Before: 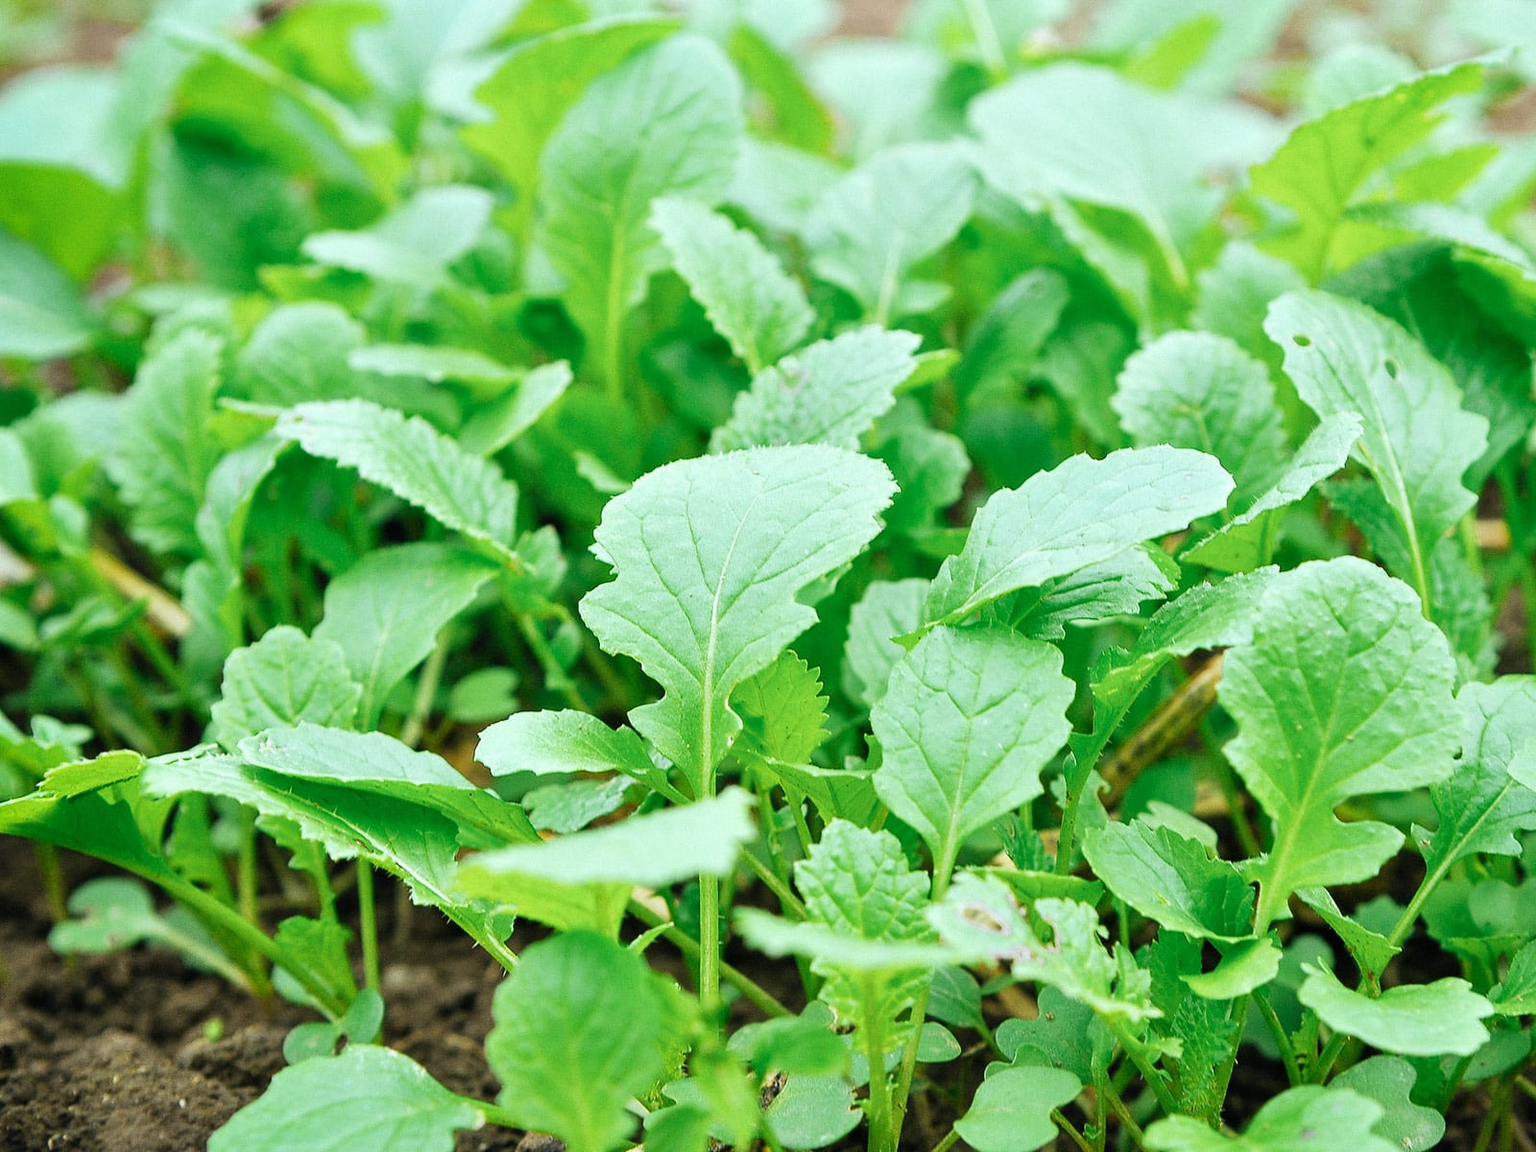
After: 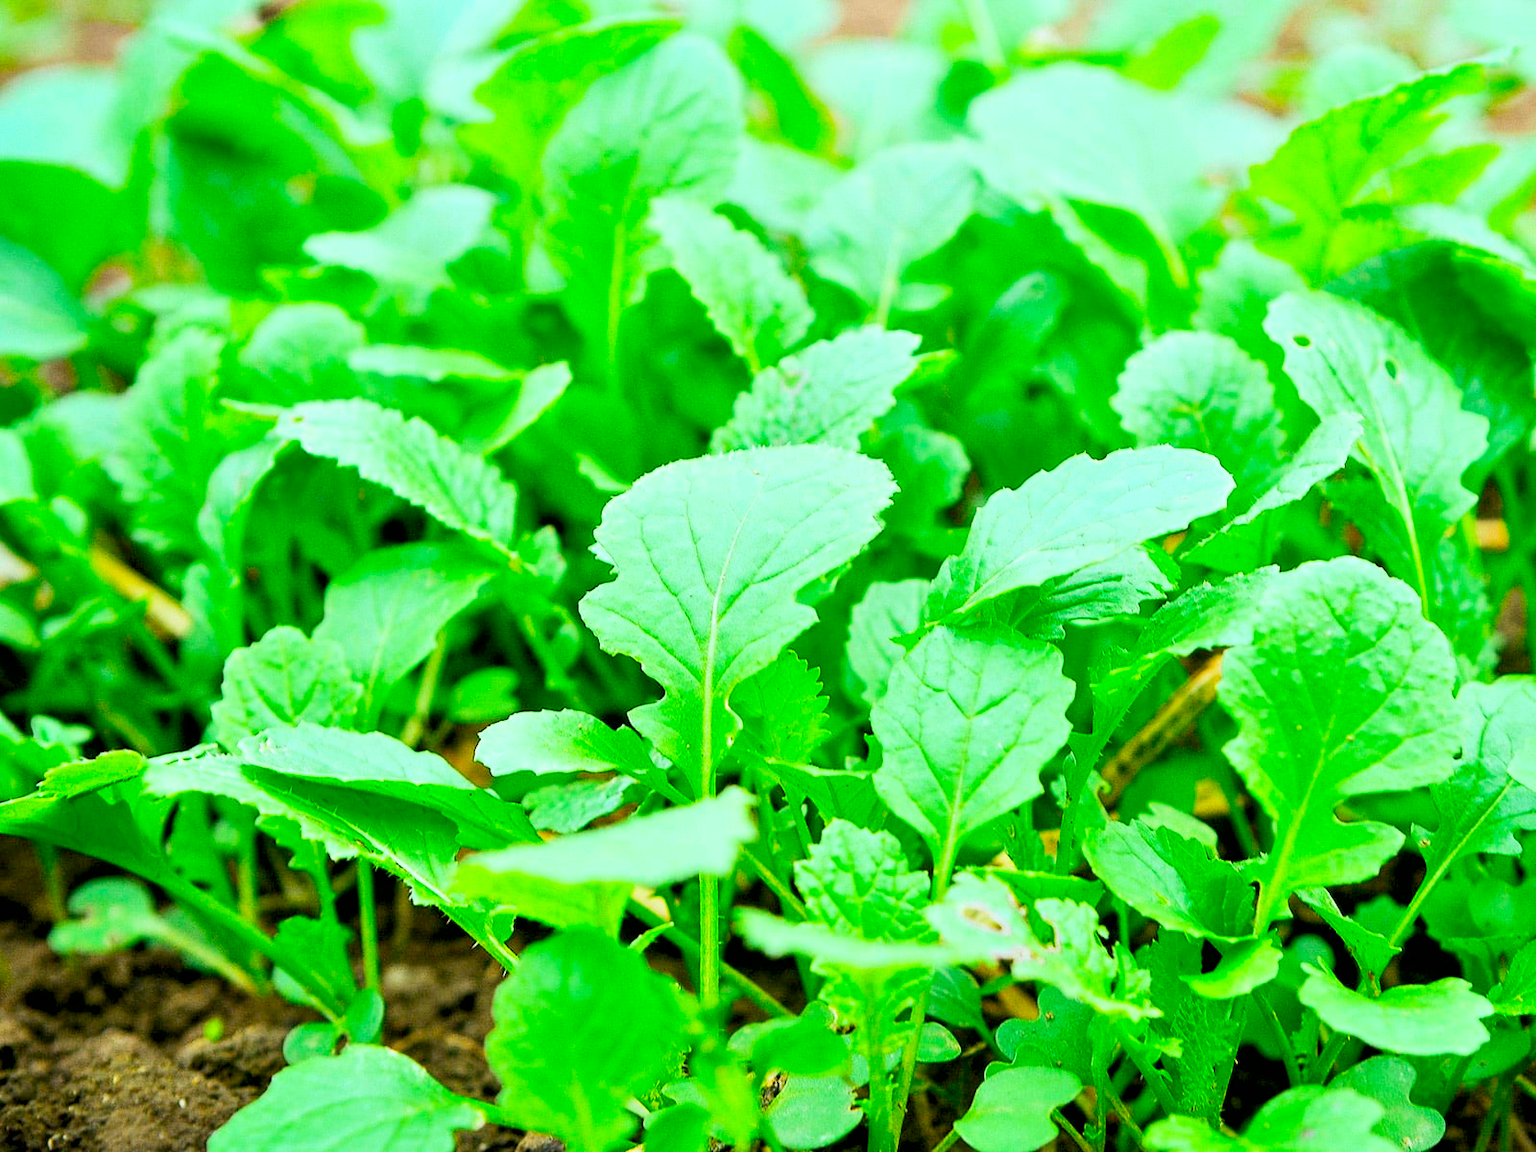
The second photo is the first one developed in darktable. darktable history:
exposure: black level correction 0.009, exposure -0.159 EV, compensate highlight preservation false
contrast brightness saturation: contrast 0.2, brightness 0.2, saturation 0.8
